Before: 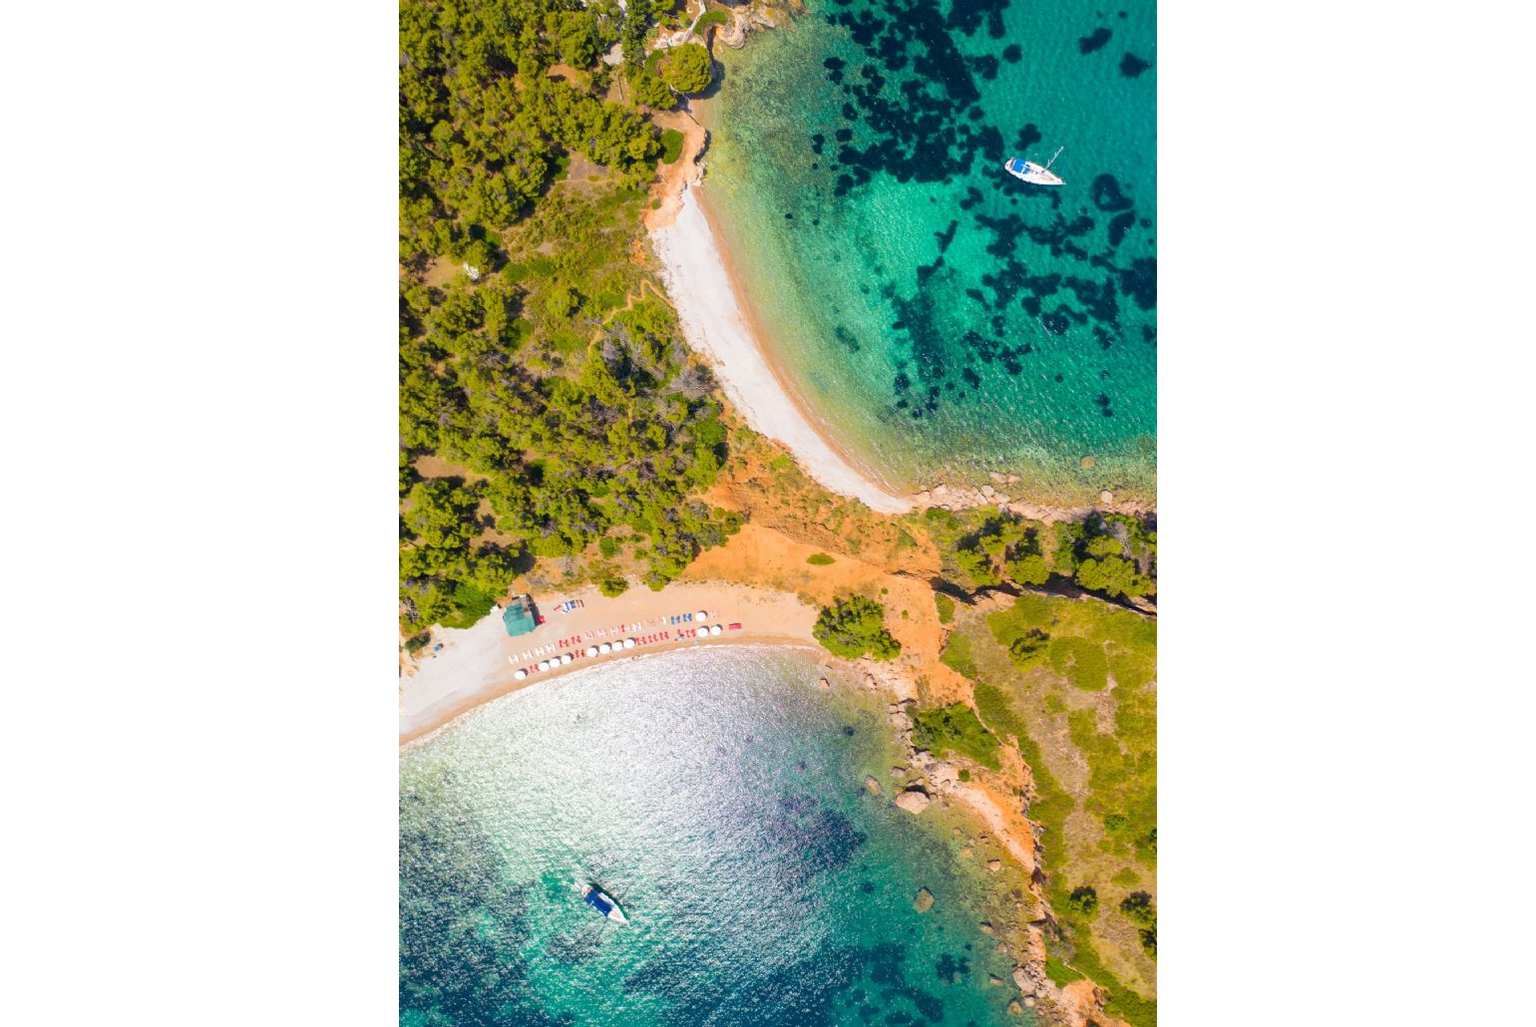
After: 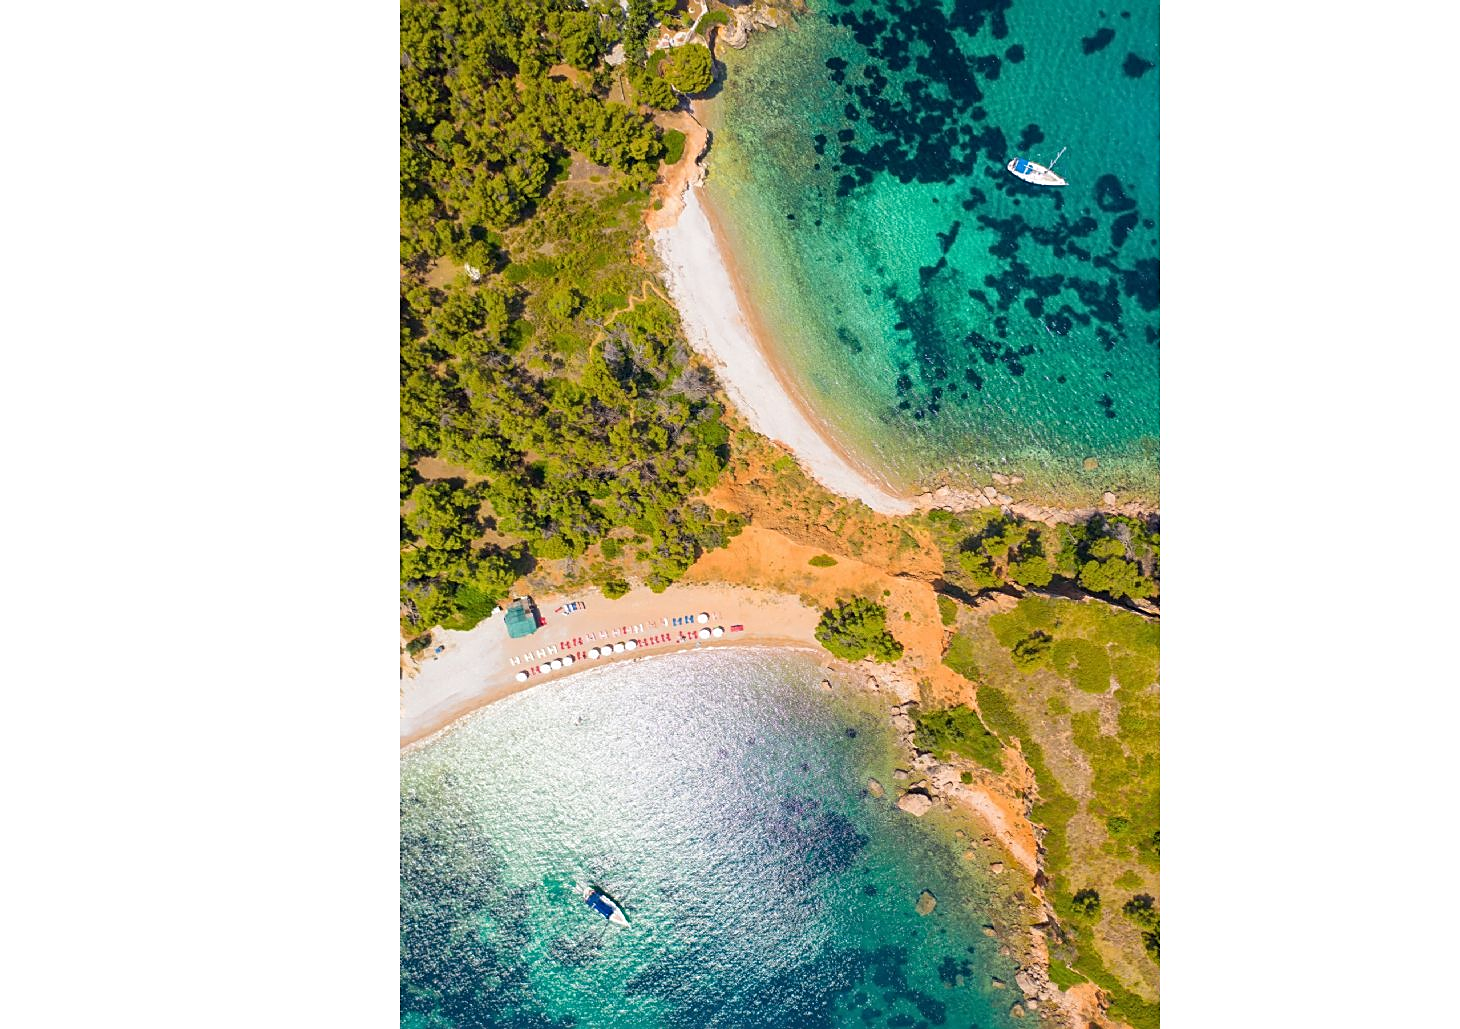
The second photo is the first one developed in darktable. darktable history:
sharpen: on, module defaults
crop and rotate: right 5.167%
color balance rgb: global vibrance -1%, saturation formula JzAzBz (2021)
